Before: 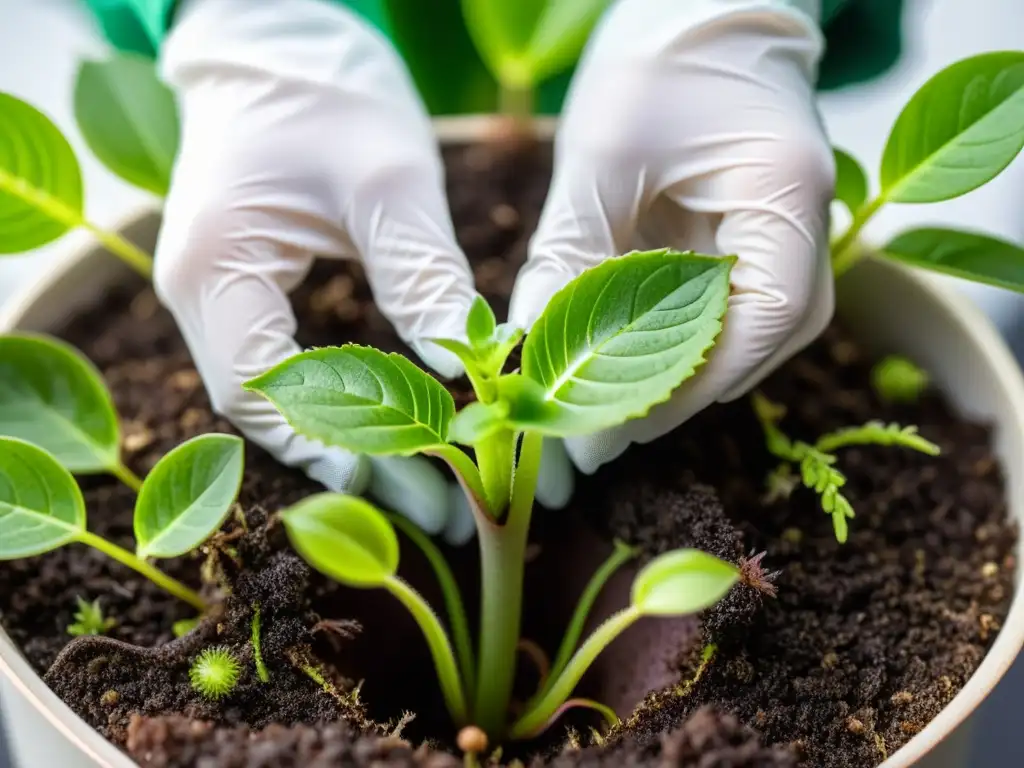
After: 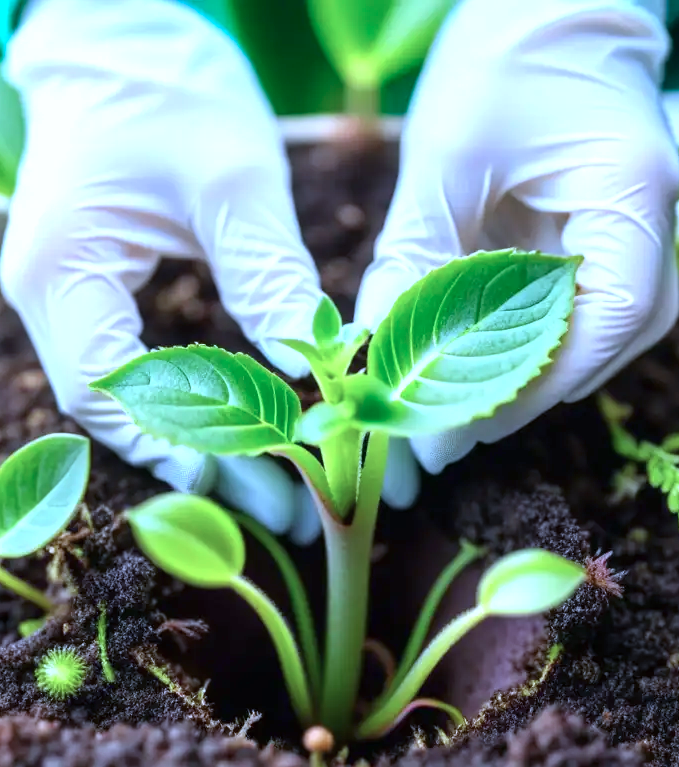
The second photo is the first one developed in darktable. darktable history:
crop and rotate: left 15.061%, right 18.563%
exposure: black level correction 0, exposure 0.499 EV, compensate highlight preservation false
color calibration: illuminant as shot in camera, adaptation linear Bradford (ICC v4), x 0.407, y 0.404, temperature 3574.24 K
